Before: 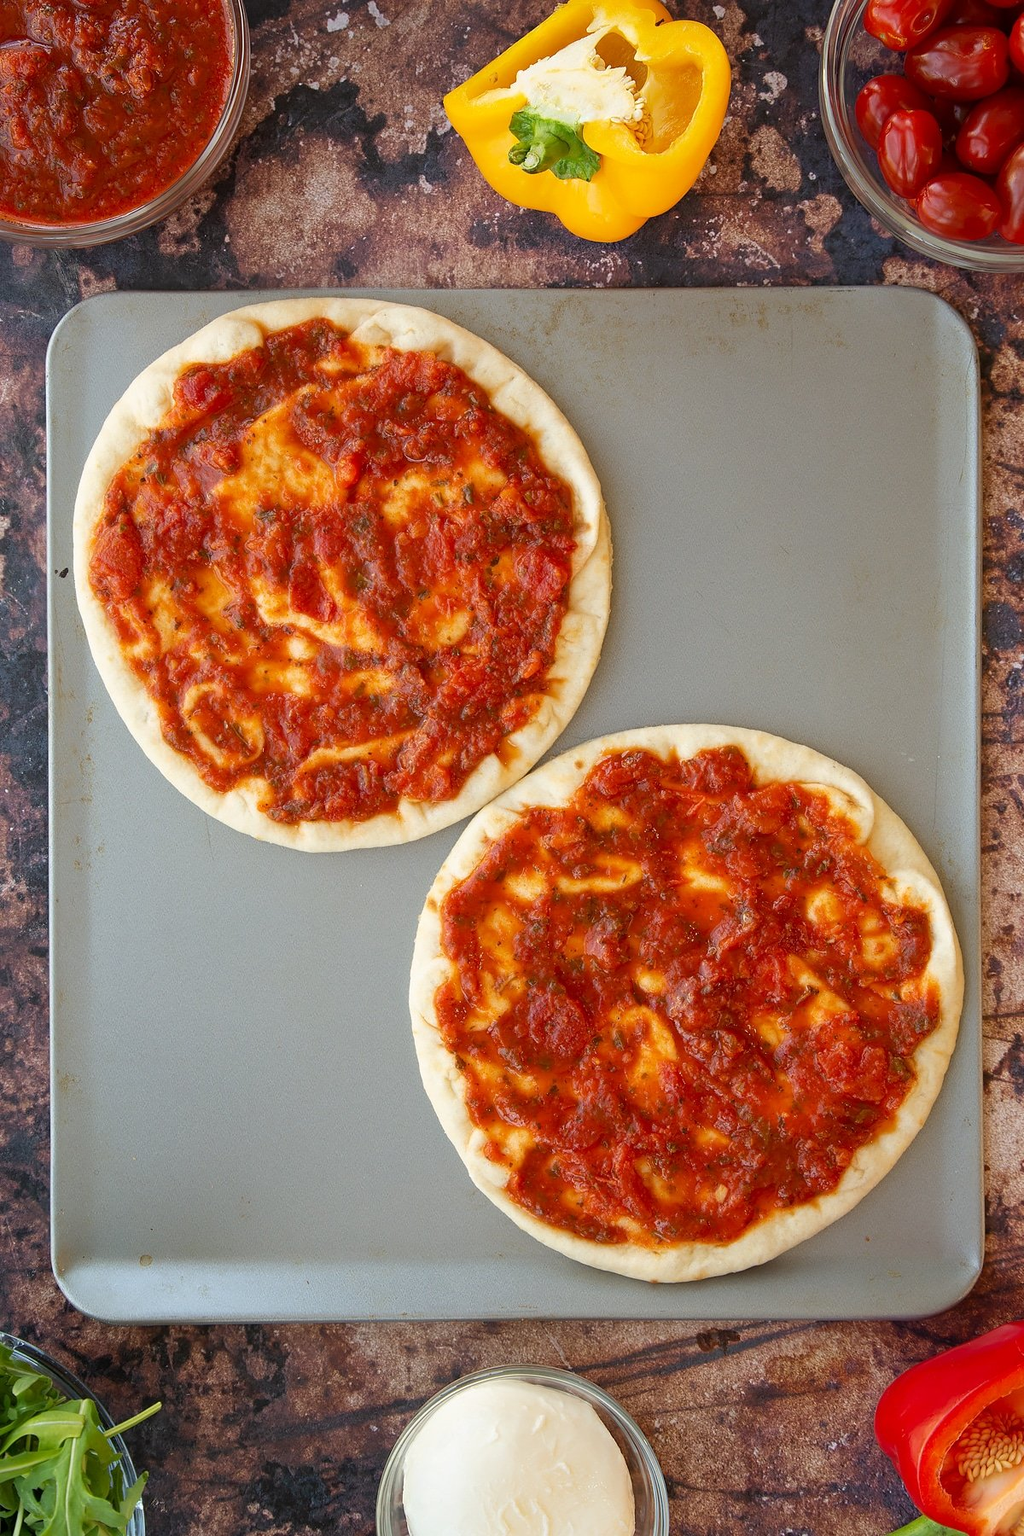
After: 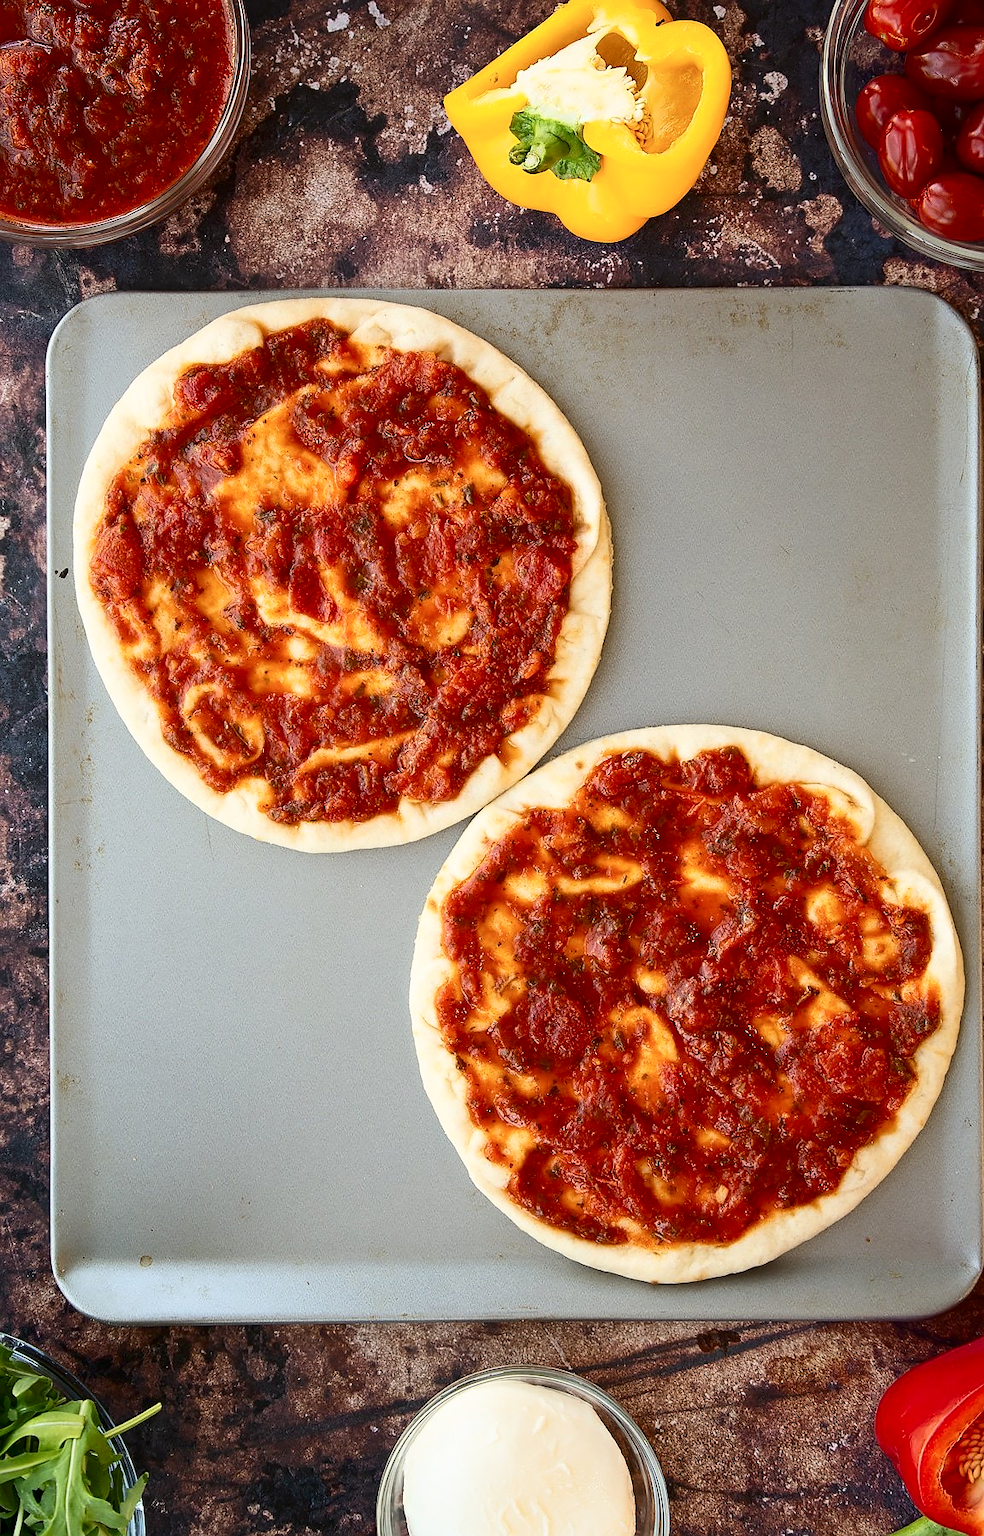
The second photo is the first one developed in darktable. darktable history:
crop: right 3.916%, bottom 0.022%
contrast brightness saturation: contrast 0.284
sharpen: radius 1.051, threshold 1.135
